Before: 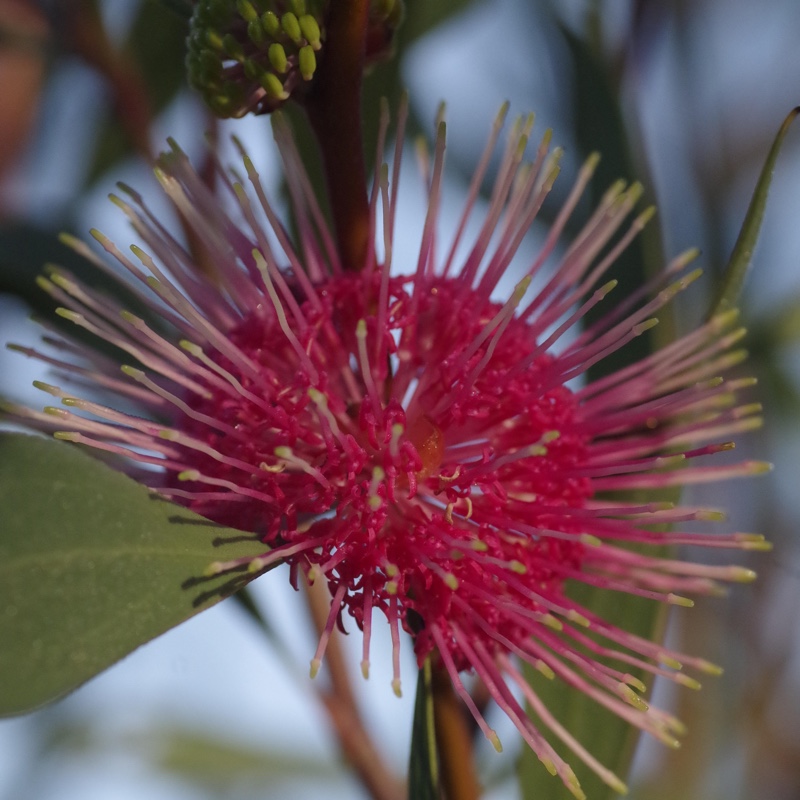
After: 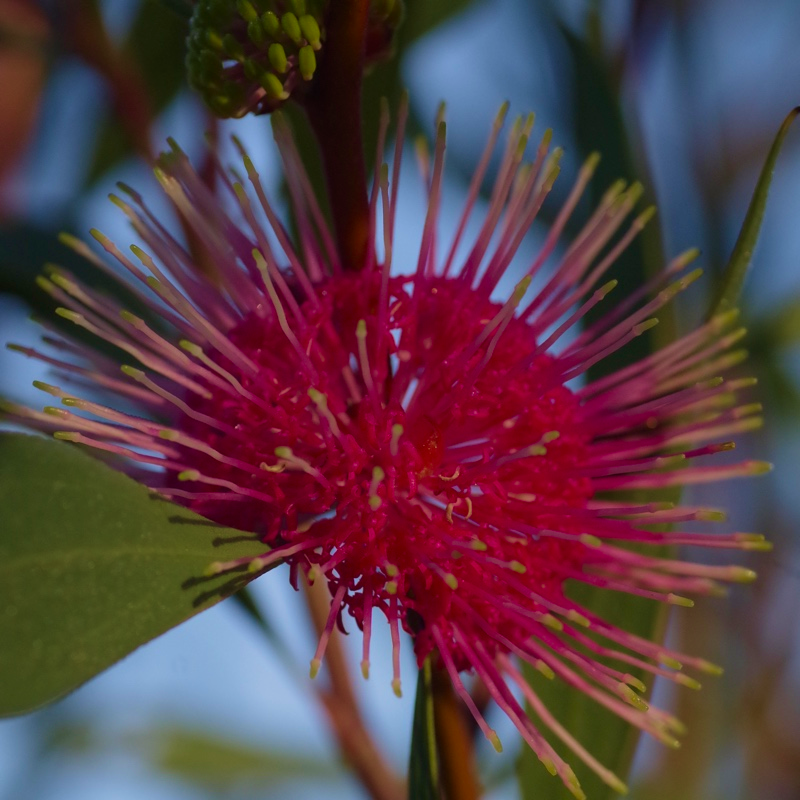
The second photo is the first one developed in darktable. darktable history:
exposure: exposure -0.488 EV, compensate highlight preservation false
contrast brightness saturation: brightness -0.018, saturation 0.361
velvia: strength 40.28%
